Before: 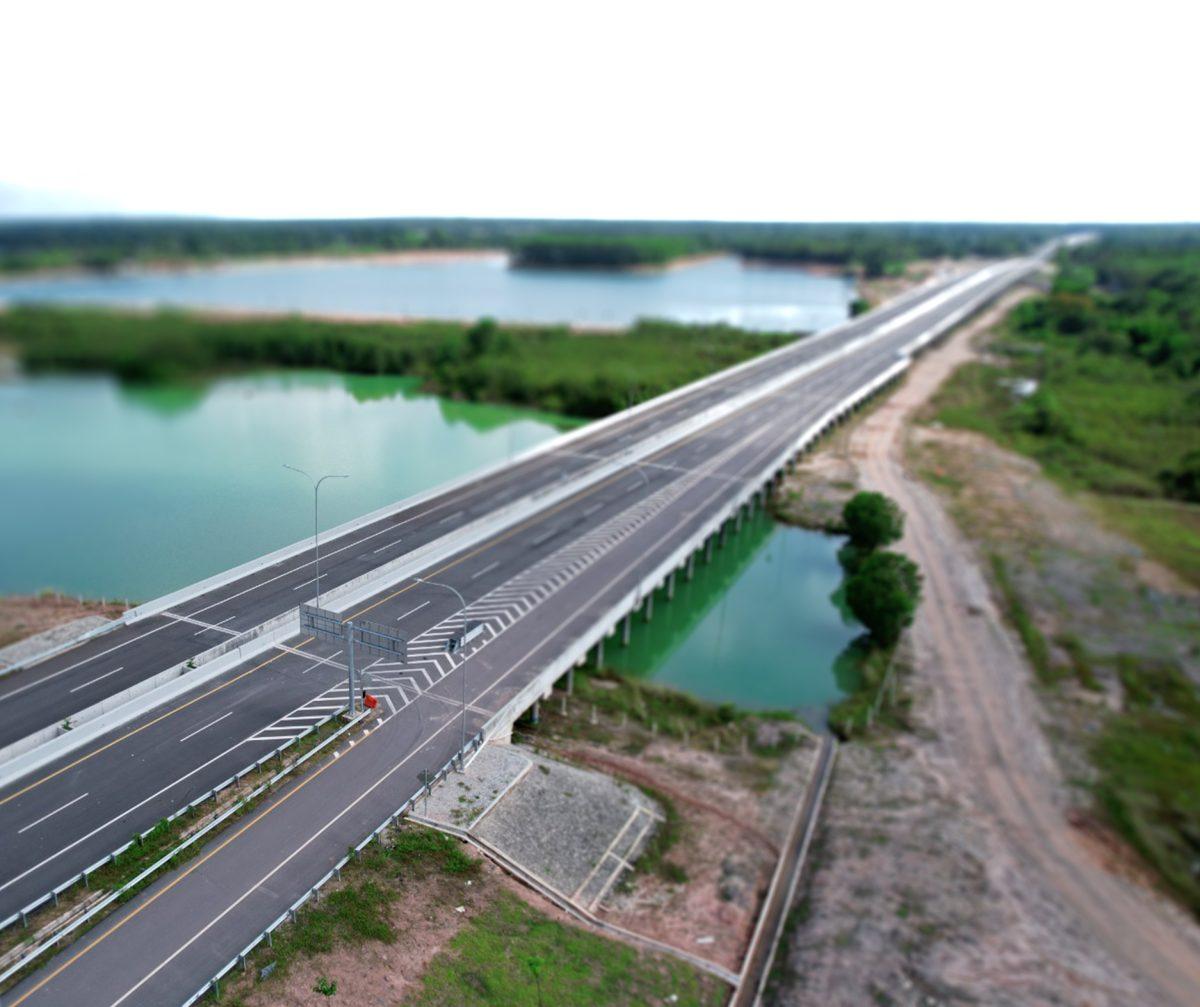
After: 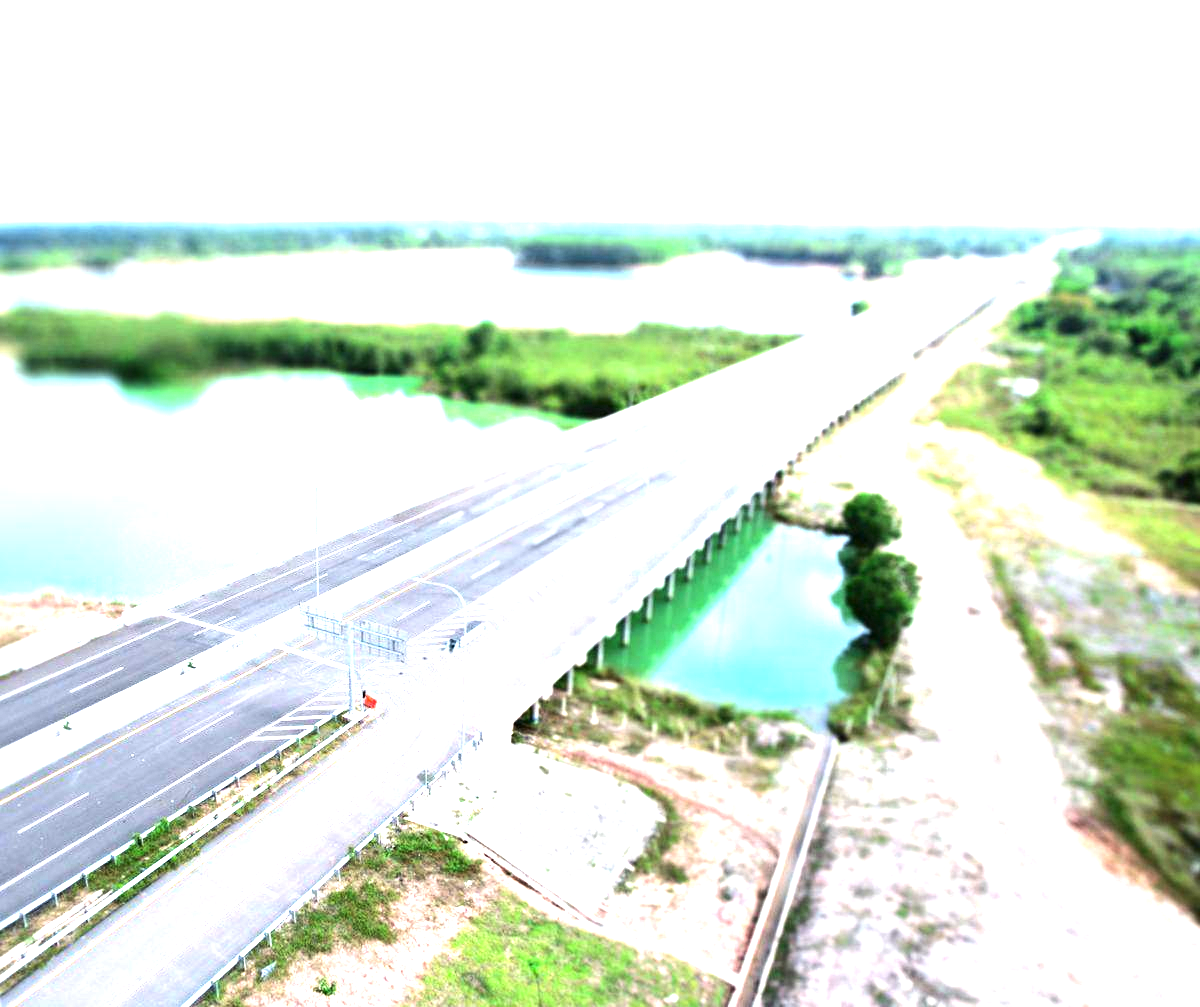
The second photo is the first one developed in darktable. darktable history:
tone equalizer: -8 EV -0.75 EV, -7 EV -0.7 EV, -6 EV -0.6 EV, -5 EV -0.4 EV, -3 EV 0.4 EV, -2 EV 0.6 EV, -1 EV 0.7 EV, +0 EV 0.75 EV, edges refinement/feathering 500, mask exposure compensation -1.57 EV, preserve details no
exposure: exposure 2 EV, compensate highlight preservation false
